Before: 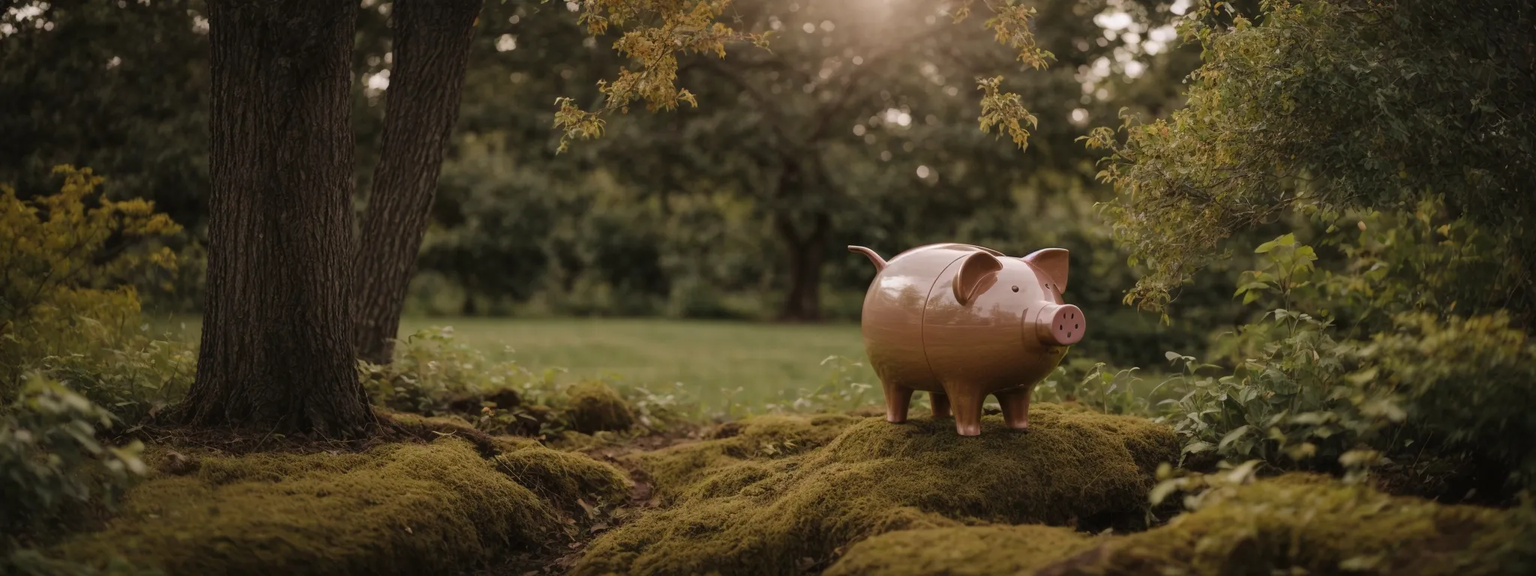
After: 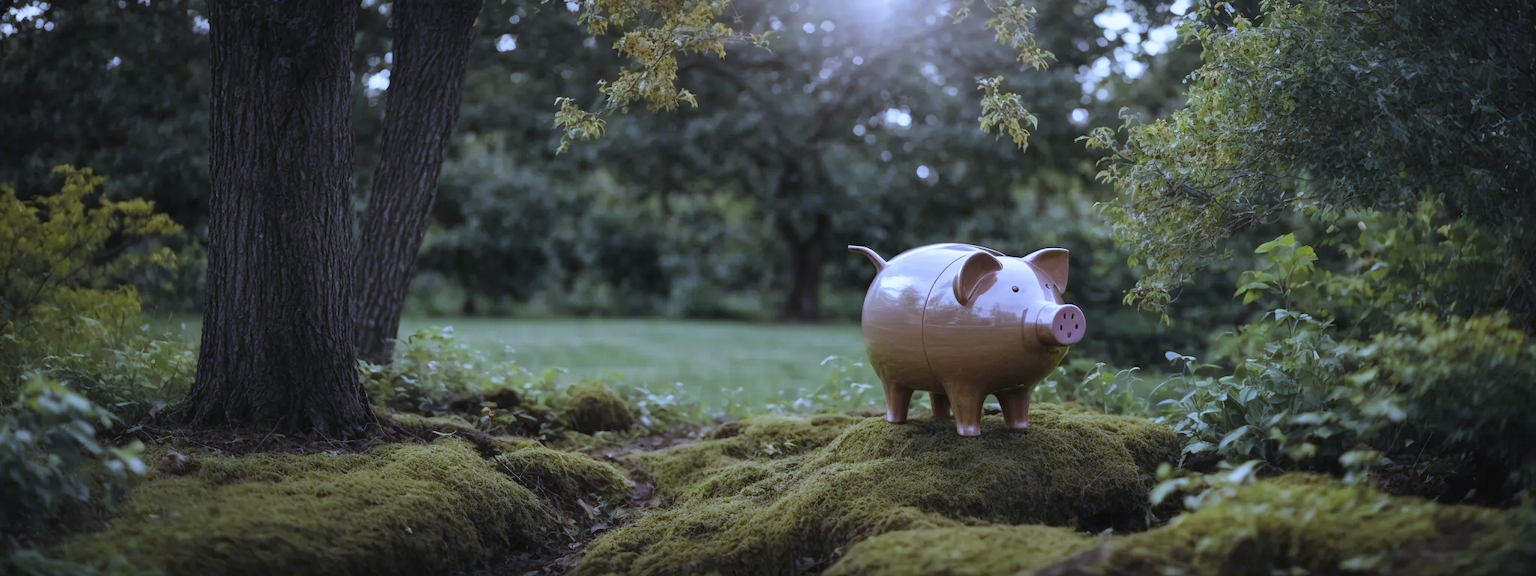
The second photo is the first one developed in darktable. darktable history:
vignetting: fall-off start 100%, brightness -0.282, width/height ratio 1.31
white balance: red 0.766, blue 1.537
base curve: curves: ch0 [(0, 0) (0.579, 0.807) (1, 1)], preserve colors none
